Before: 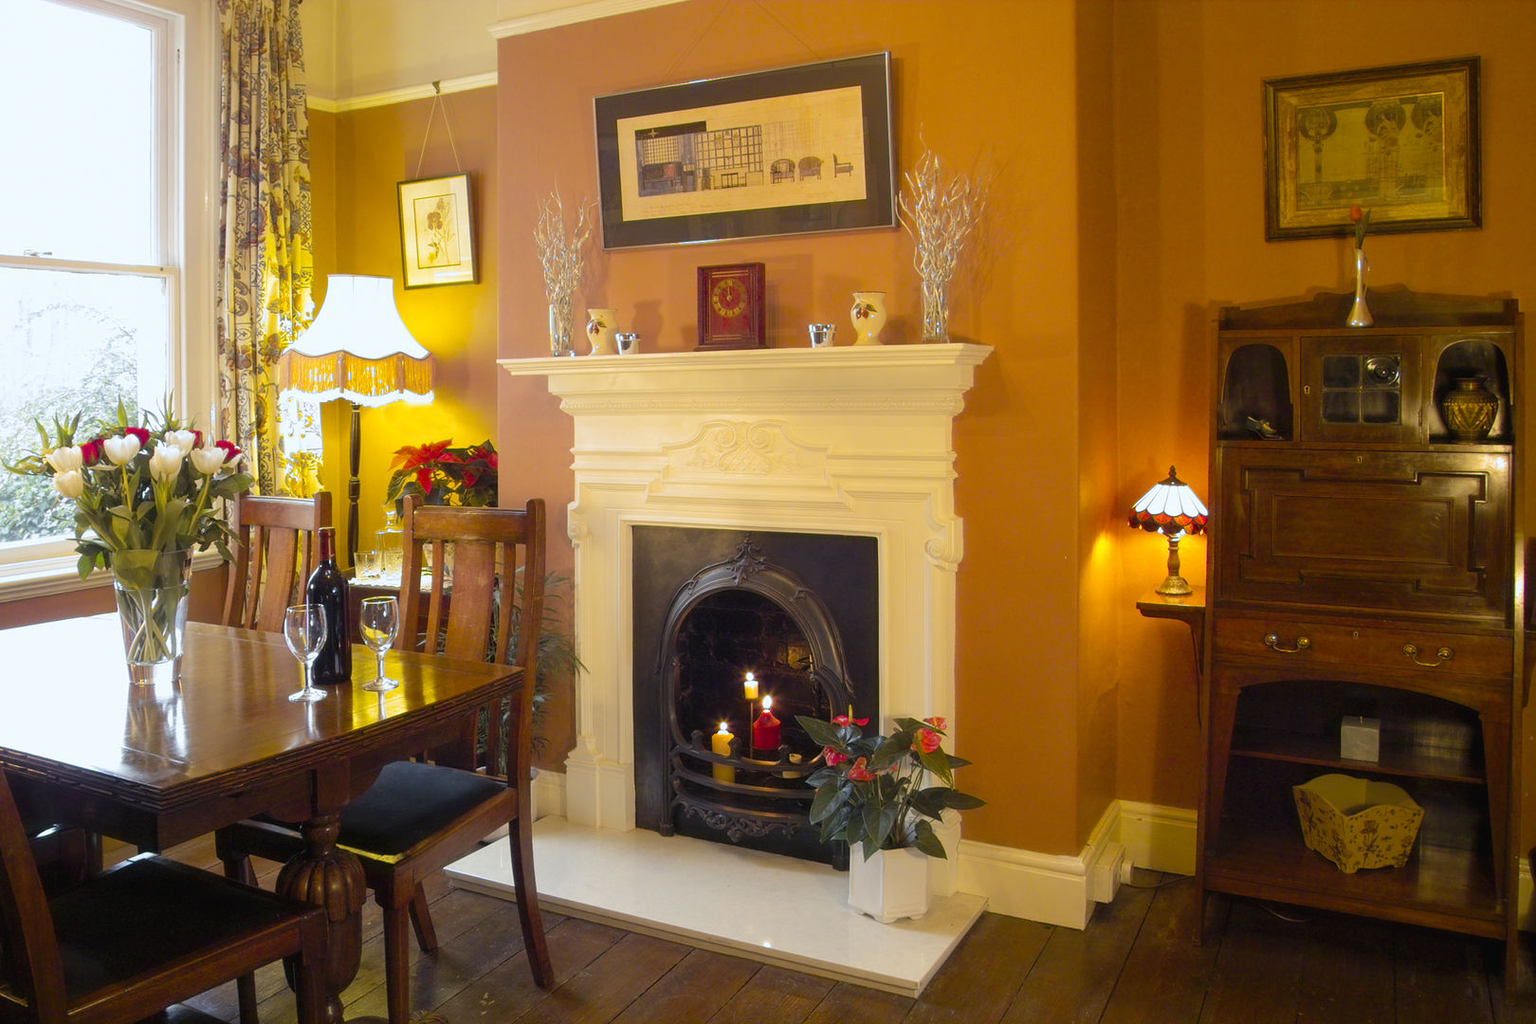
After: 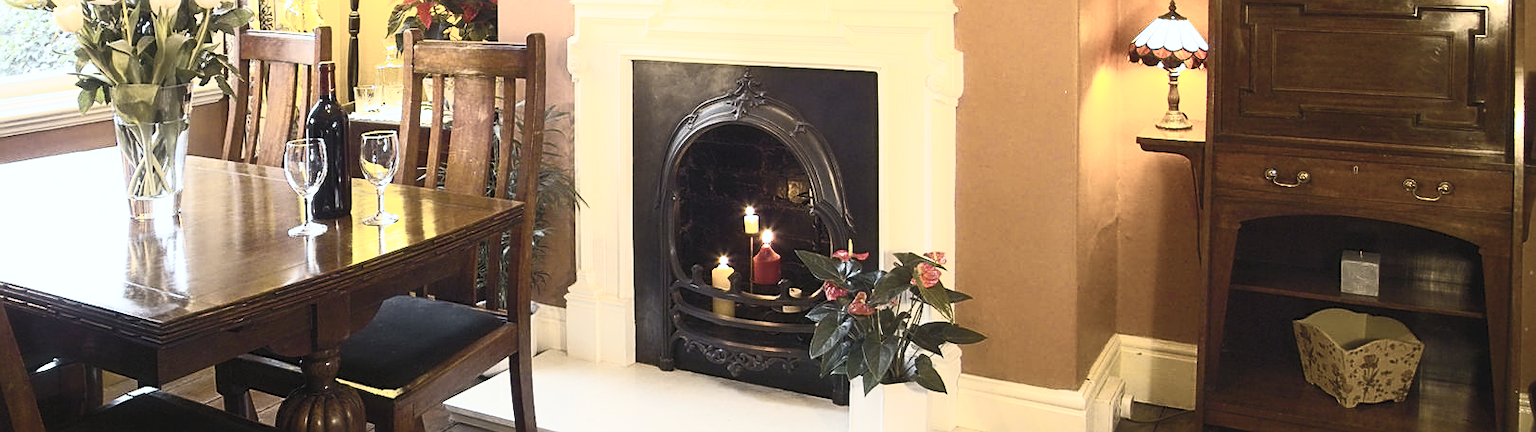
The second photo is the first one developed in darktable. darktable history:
contrast brightness saturation: contrast 0.587, brightness 0.568, saturation -0.337
sharpen: on, module defaults
crop: top 45.539%, bottom 12.231%
